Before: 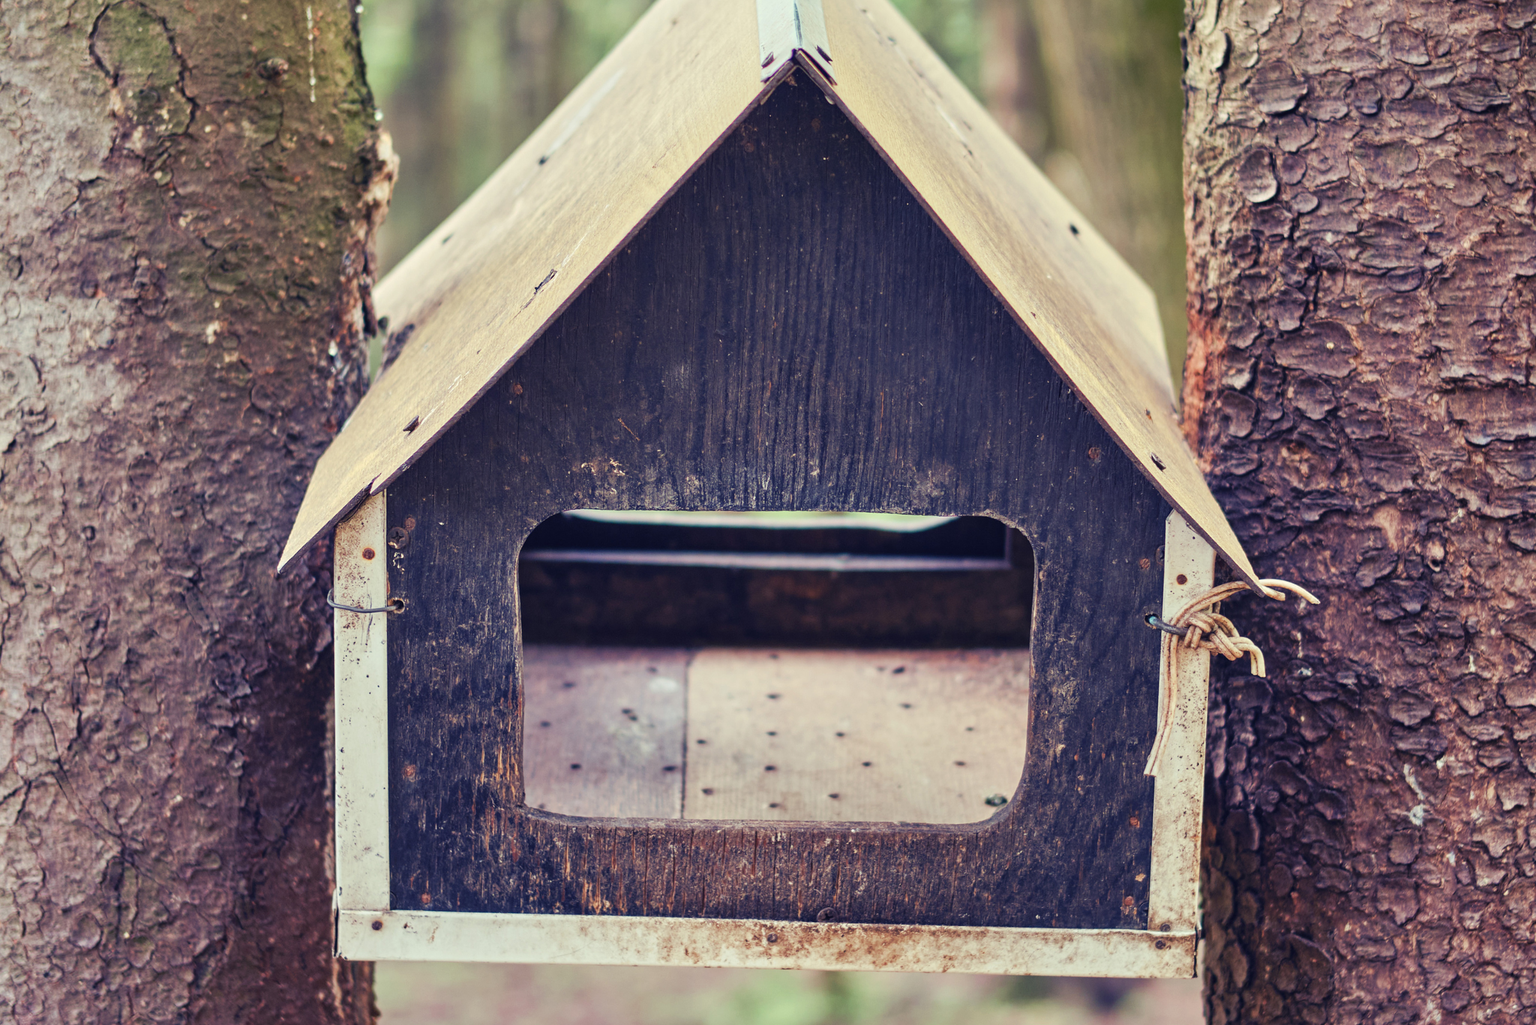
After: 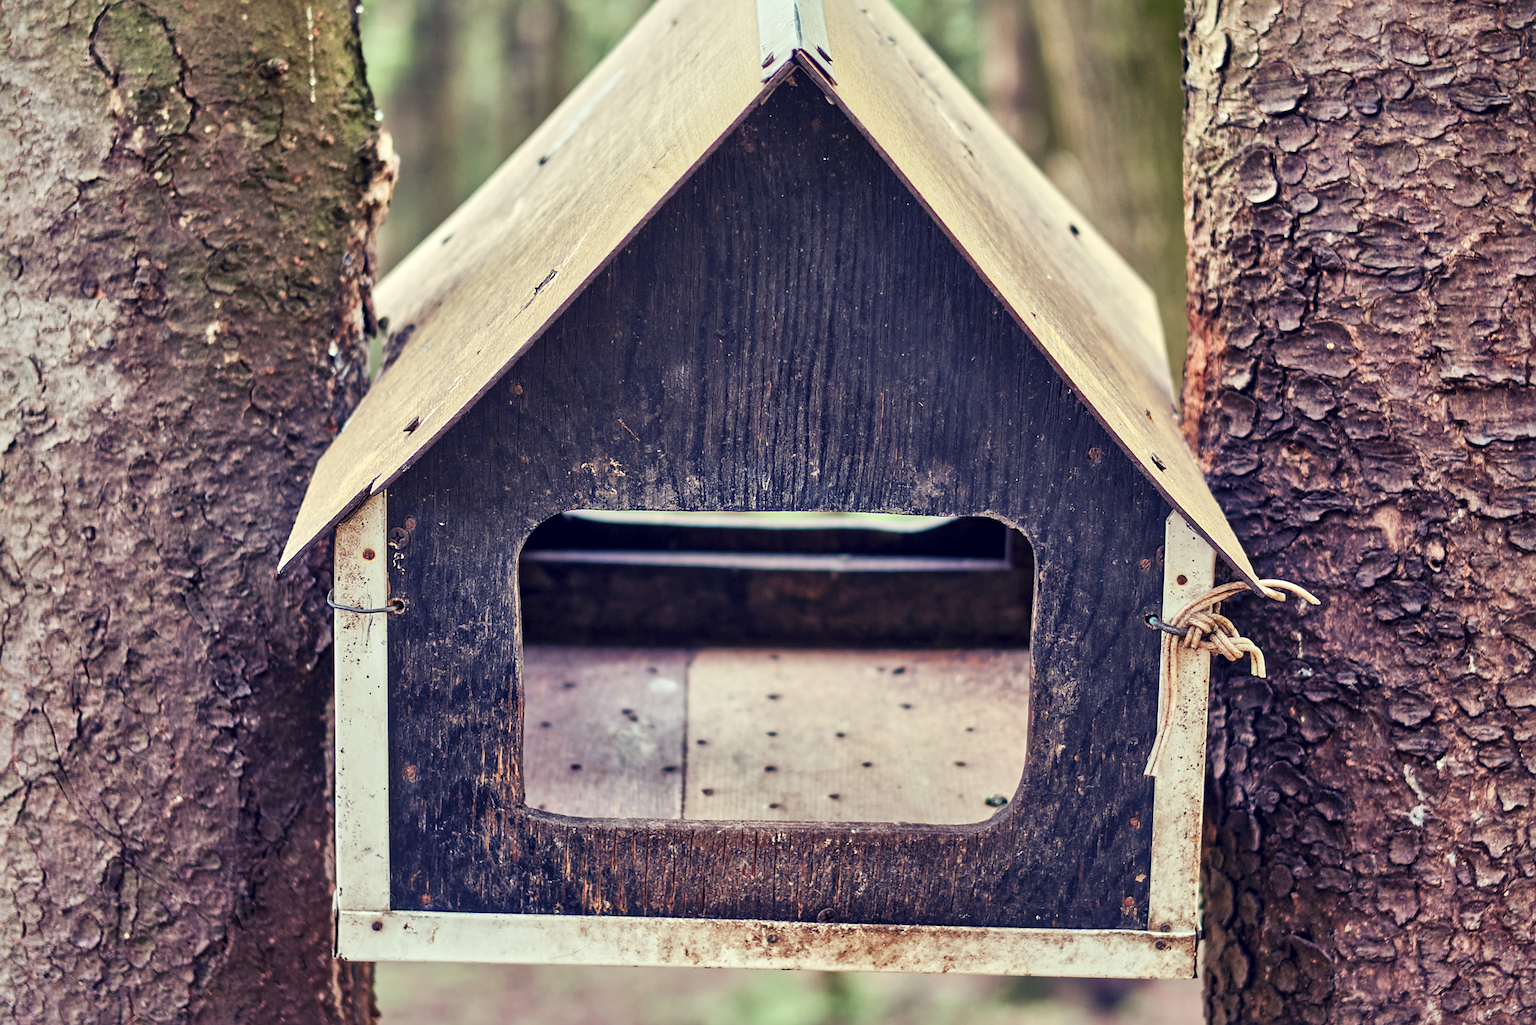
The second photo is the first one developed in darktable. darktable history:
local contrast: mode bilateral grid, contrast 25, coarseness 60, detail 151%, midtone range 0.2
sharpen: radius 1.559, amount 0.373, threshold 1.271
